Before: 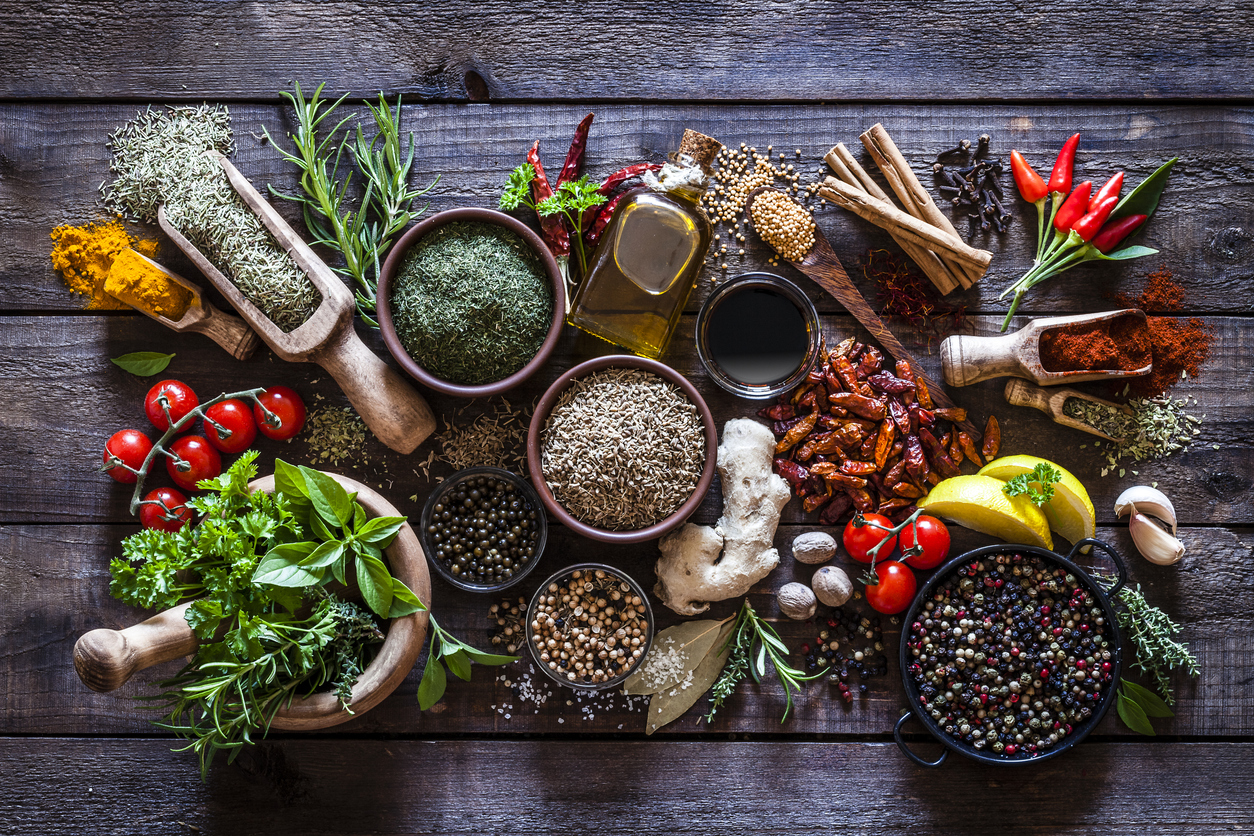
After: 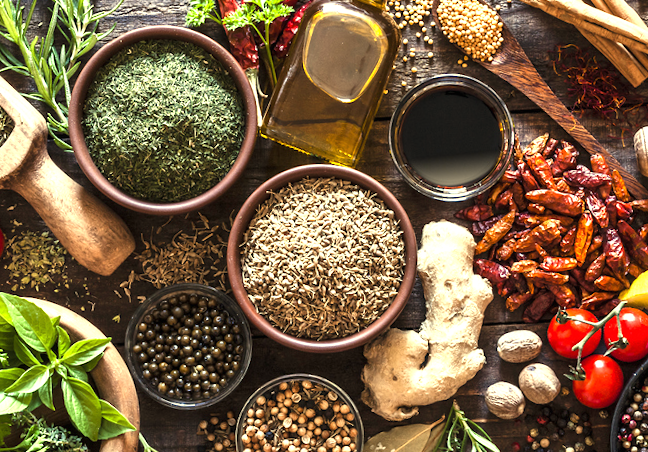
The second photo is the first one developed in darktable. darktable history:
crop: left 25%, top 25%, right 25%, bottom 25%
exposure: black level correction 0, exposure 0.9 EV, compensate highlight preservation false
rotate and perspective: rotation -3.18°, automatic cropping off
white balance: red 1.08, blue 0.791
